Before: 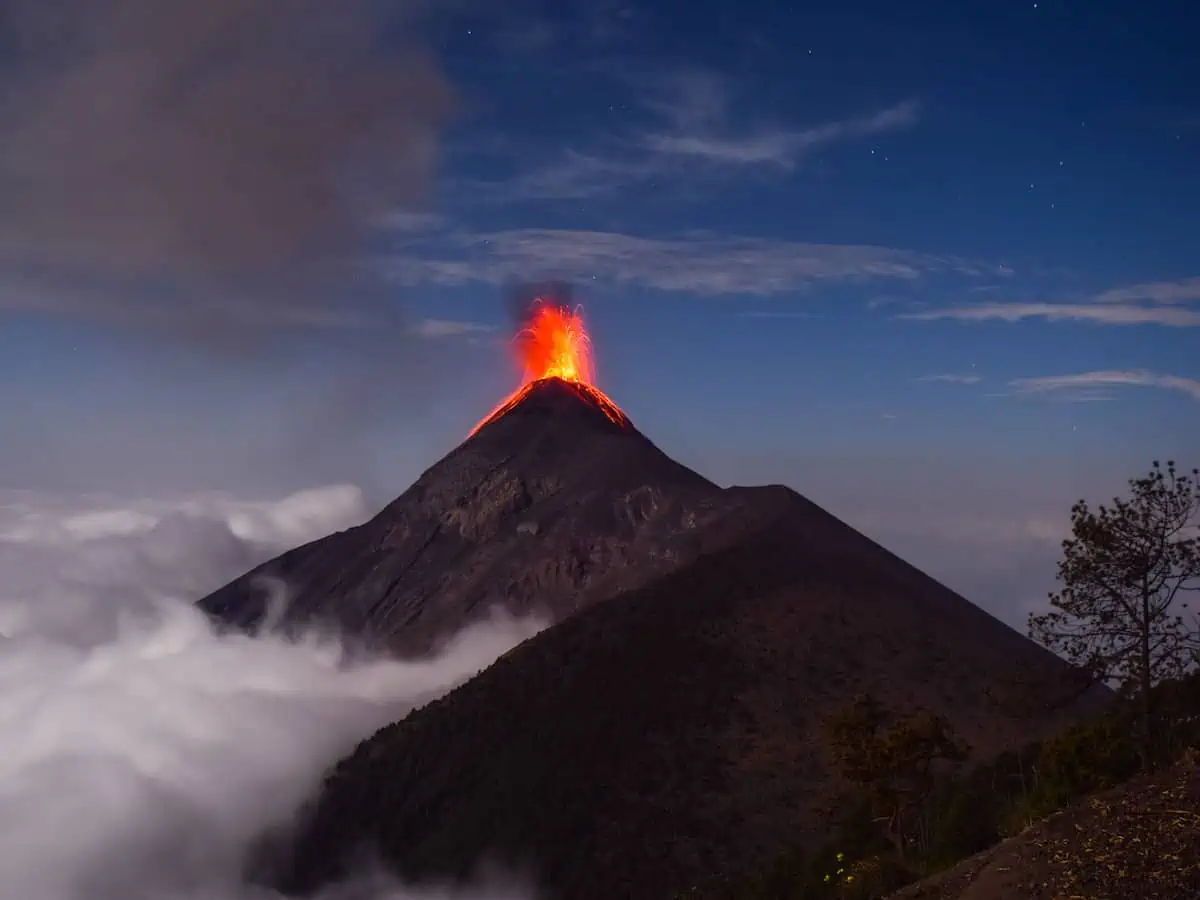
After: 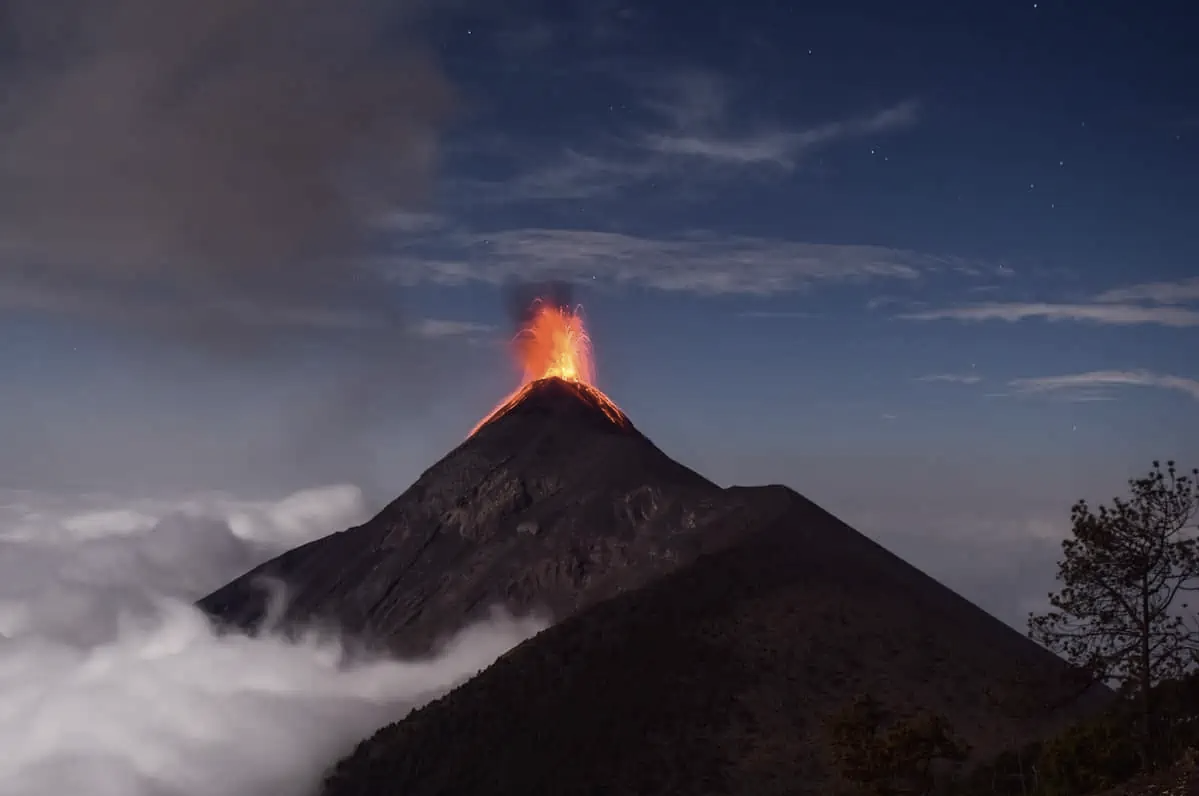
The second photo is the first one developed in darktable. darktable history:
contrast brightness saturation: contrast 0.1, saturation -0.36
crop and rotate: top 0%, bottom 11.49%
tone equalizer: on, module defaults
